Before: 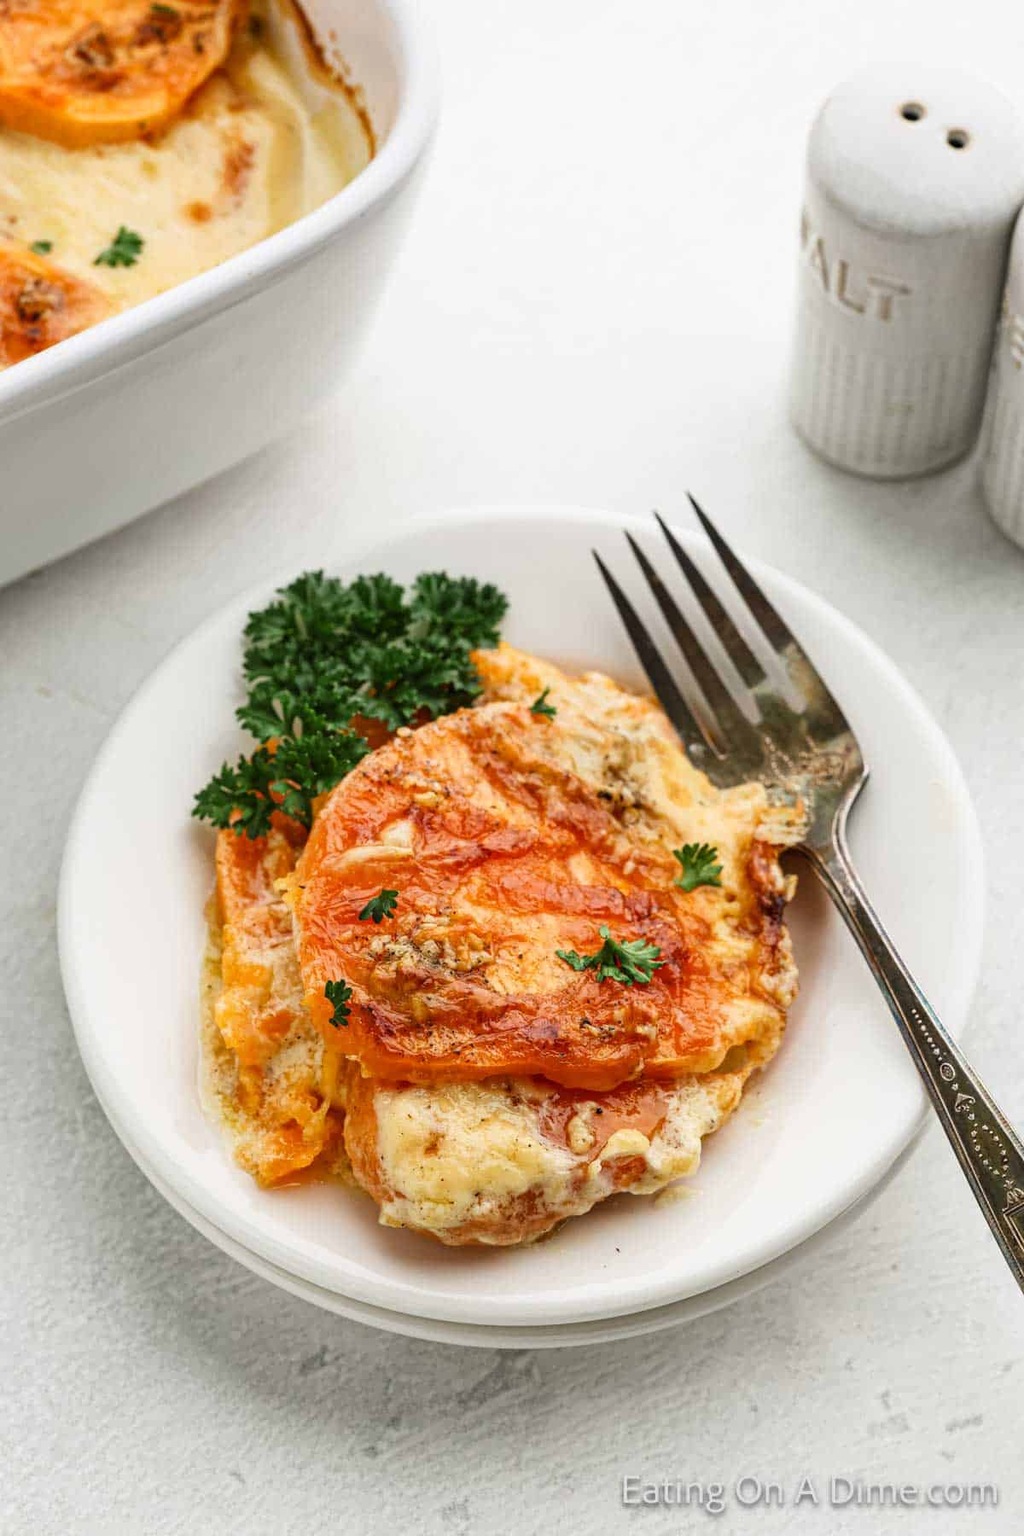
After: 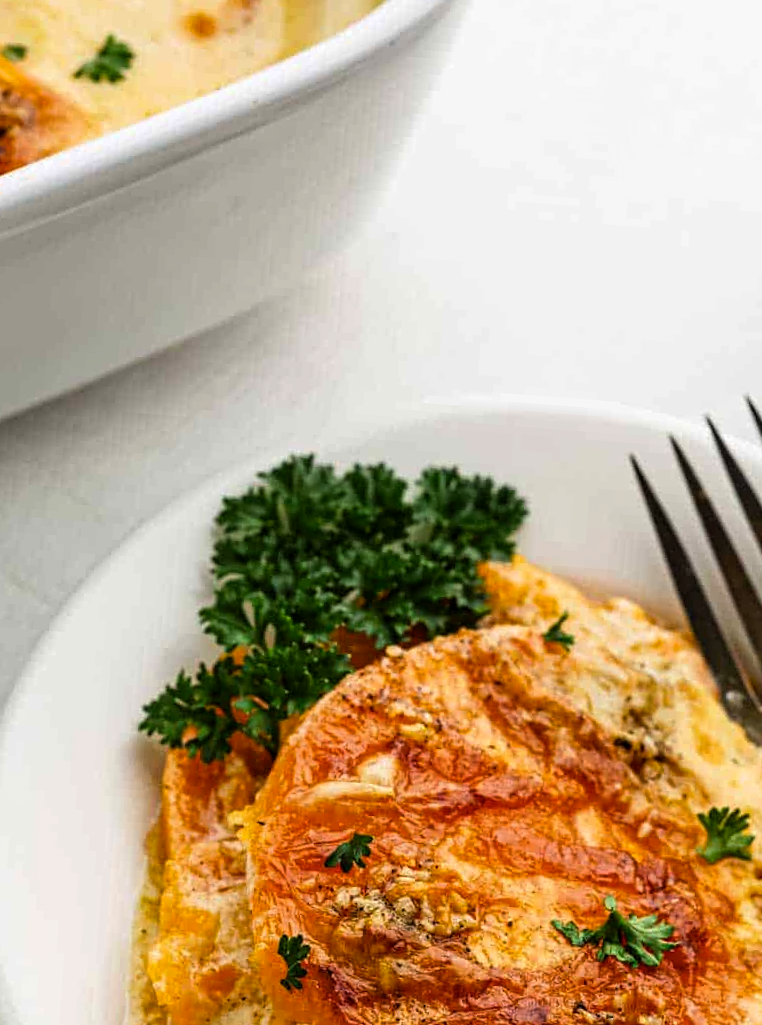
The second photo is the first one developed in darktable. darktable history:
crop and rotate: angle -4.41°, left 2.161%, top 6.61%, right 27.18%, bottom 30.025%
contrast equalizer: octaves 7, y [[0.502, 0.505, 0.512, 0.529, 0.564, 0.588], [0.5 ×6], [0.502, 0.505, 0.512, 0.529, 0.564, 0.588], [0, 0.001, 0.001, 0.004, 0.008, 0.011], [0, 0.001, 0.001, 0.004, 0.008, 0.011]]
color balance rgb: power › luminance -14.904%, perceptual saturation grading › global saturation -2.929%, perceptual saturation grading › shadows -1.031%, global vibrance 41.909%
